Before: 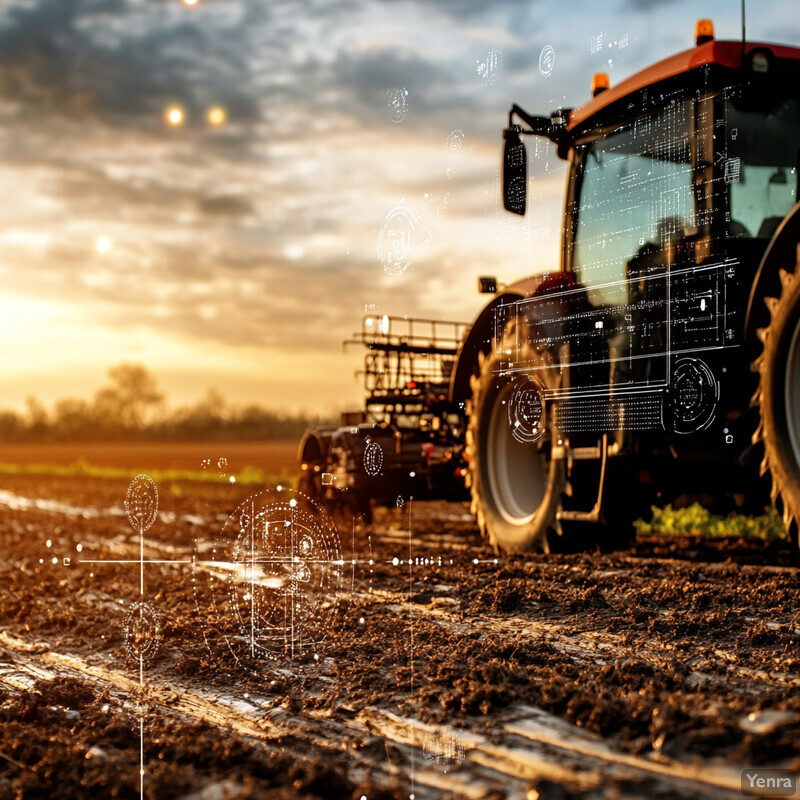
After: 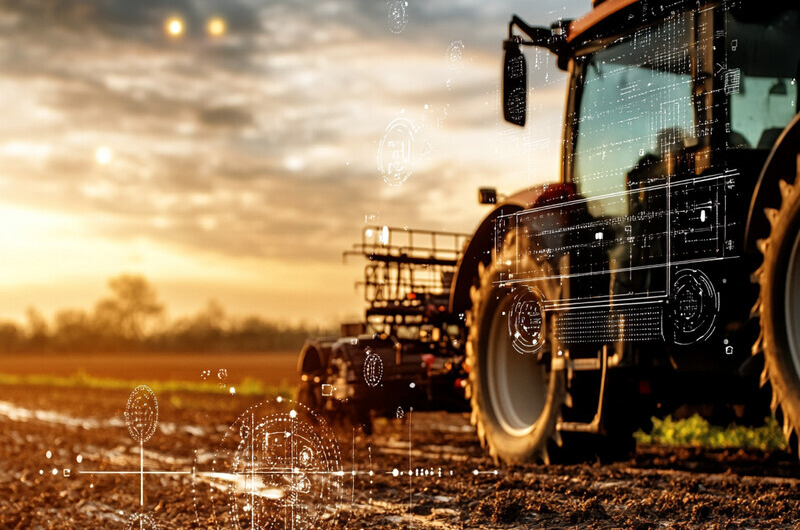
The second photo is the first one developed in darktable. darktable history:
crop: top 11.174%, bottom 22.511%
